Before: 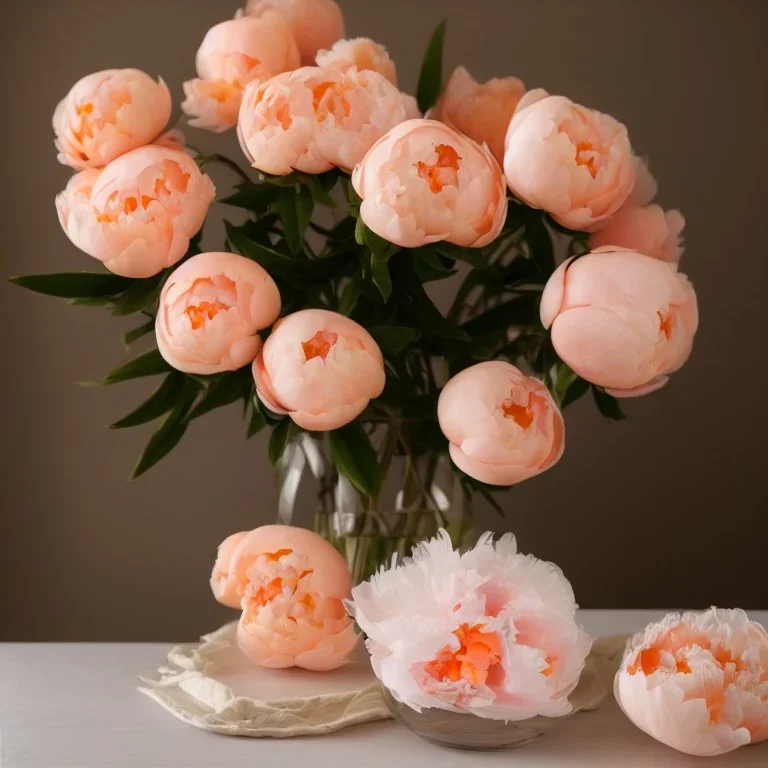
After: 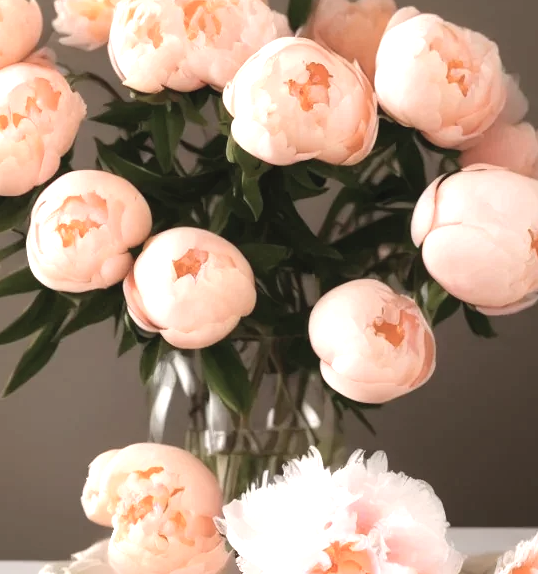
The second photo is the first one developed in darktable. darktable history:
exposure: black level correction 0, exposure 1.096 EV, compensate exposure bias true, compensate highlight preservation false
crop and rotate: left 16.896%, top 10.721%, right 13.044%, bottom 14.539%
contrast brightness saturation: contrast -0.064, saturation -0.396
